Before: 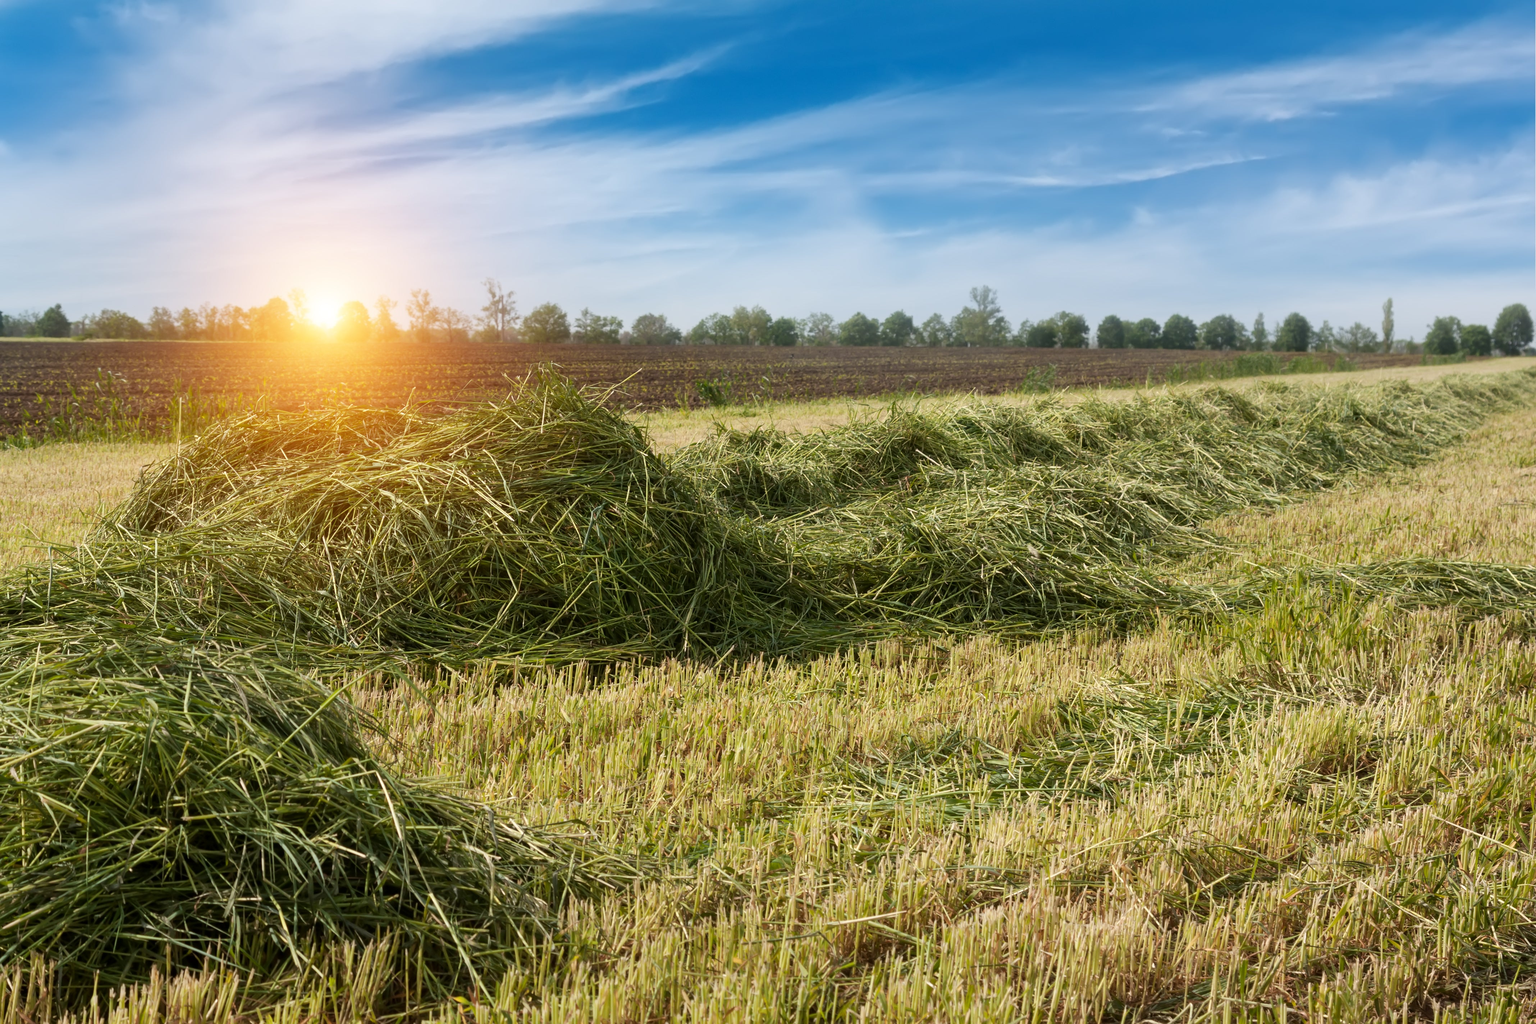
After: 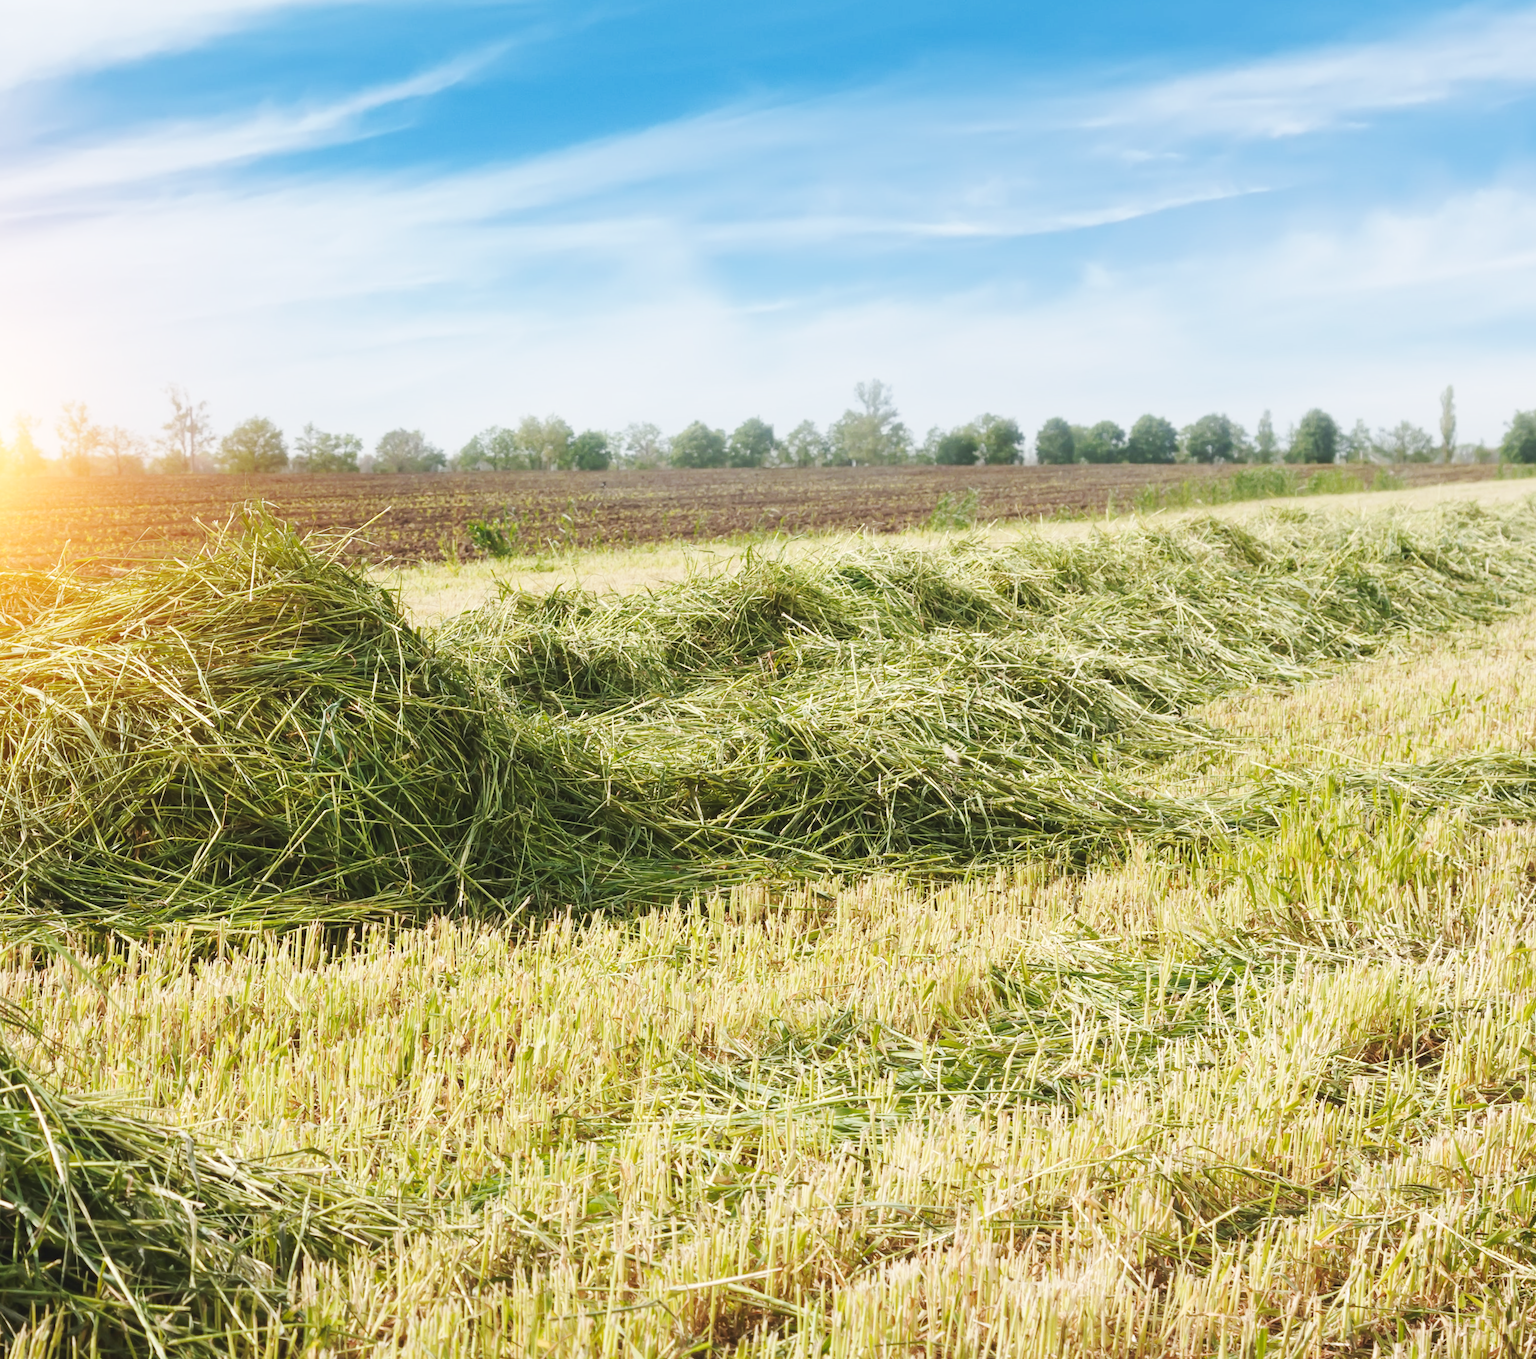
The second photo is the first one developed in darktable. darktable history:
rotate and perspective: rotation -1.17°, automatic cropping off
base curve: curves: ch0 [(0, 0.007) (0.028, 0.063) (0.121, 0.311) (0.46, 0.743) (0.859, 0.957) (1, 1)], preserve colors none
crop and rotate: left 24.034%, top 2.838%, right 6.406%, bottom 6.299%
